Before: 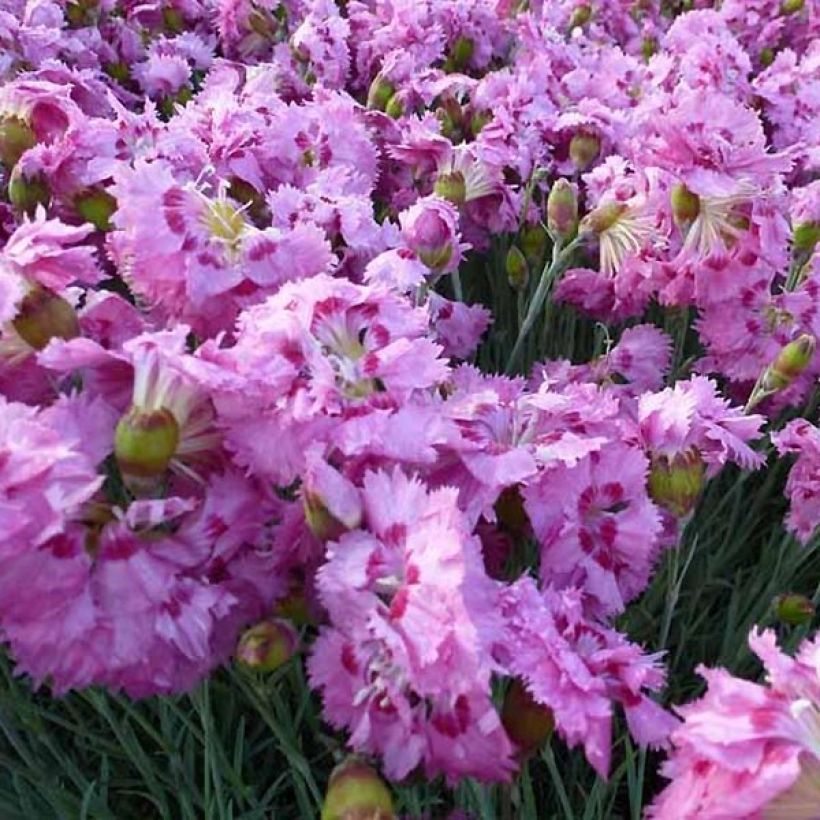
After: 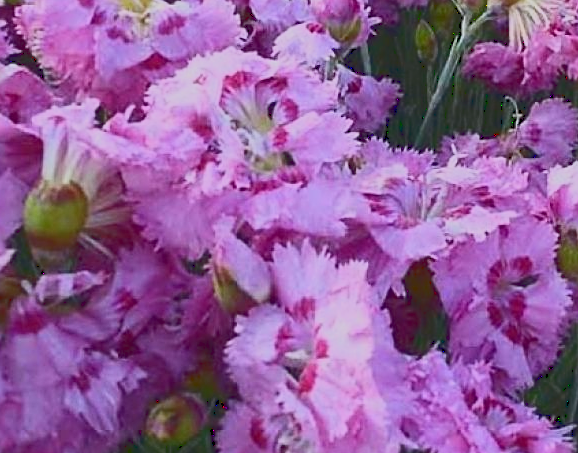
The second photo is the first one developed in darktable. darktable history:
crop: left 11.123%, top 27.61%, right 18.3%, bottom 17.034%
tone curve: curves: ch0 [(0, 0.148) (0.191, 0.225) (0.712, 0.695) (0.864, 0.797) (1, 0.839)]
sharpen: on, module defaults
white balance: red 0.983, blue 1.036
